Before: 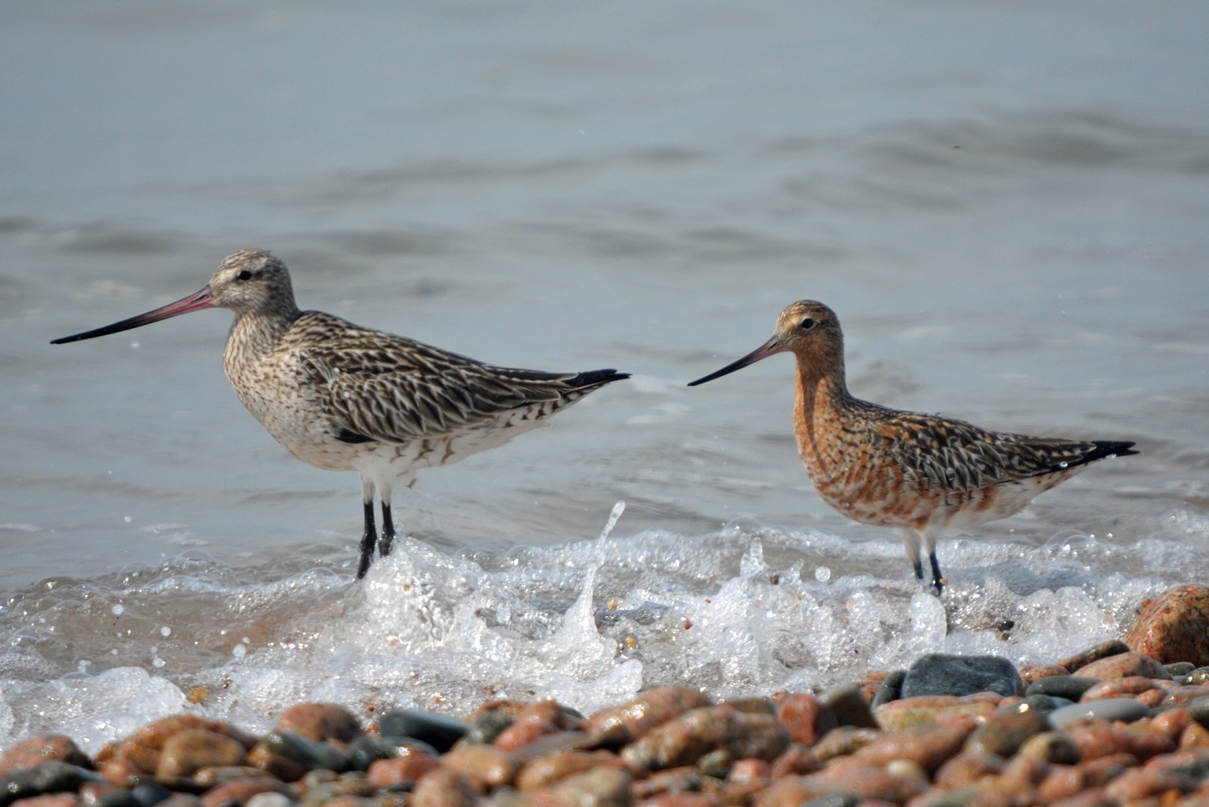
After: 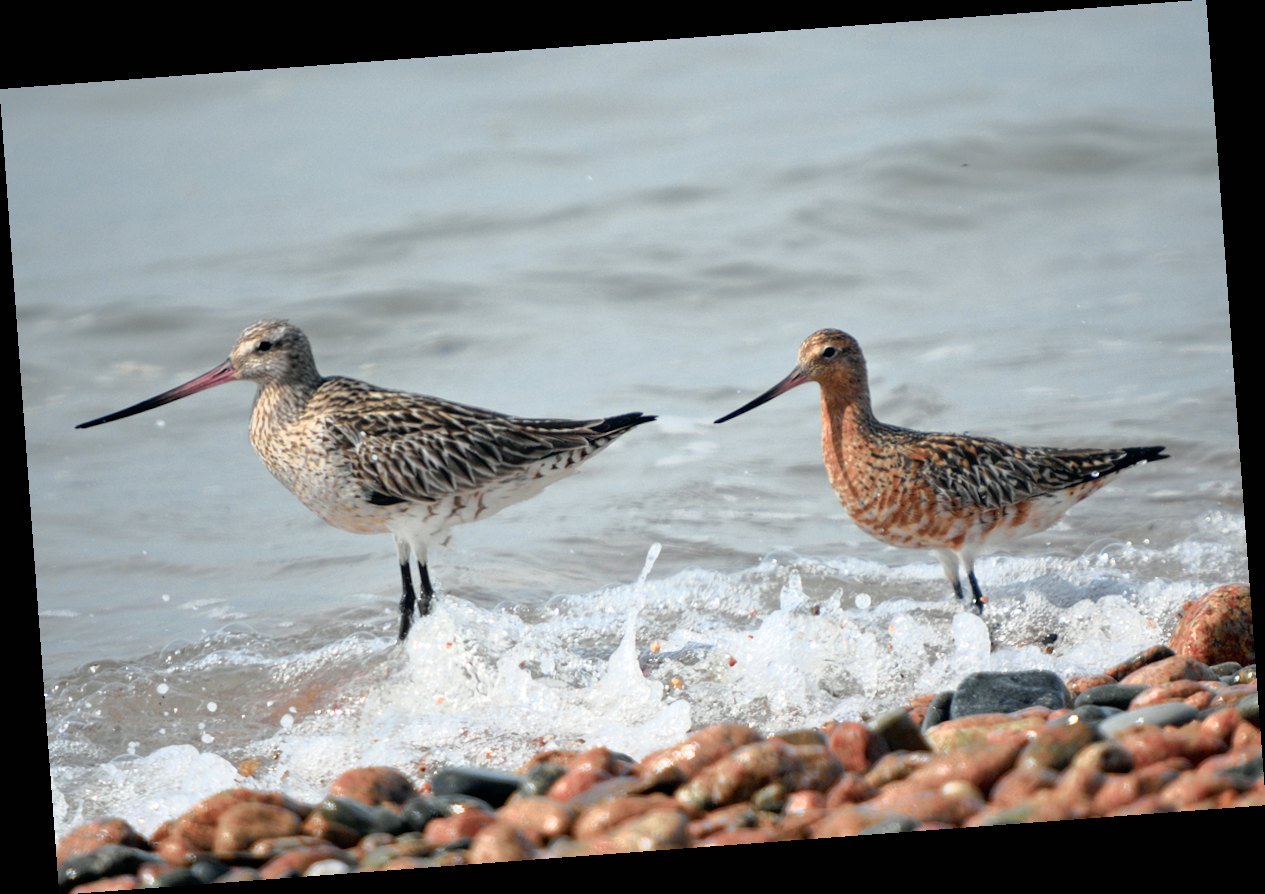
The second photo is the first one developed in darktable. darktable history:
tone curve: curves: ch0 [(0, 0) (0.105, 0.068) (0.181, 0.185) (0.28, 0.291) (0.384, 0.404) (0.485, 0.531) (0.638, 0.681) (0.795, 0.879) (1, 0.977)]; ch1 [(0, 0) (0.161, 0.092) (0.35, 0.33) (0.379, 0.401) (0.456, 0.469) (0.504, 0.5) (0.512, 0.514) (0.58, 0.597) (0.635, 0.646) (1, 1)]; ch2 [(0, 0) (0.371, 0.362) (0.437, 0.437) (0.5, 0.5) (0.53, 0.523) (0.56, 0.58) (0.622, 0.606) (1, 1)], color space Lab, independent channels, preserve colors none
rotate and perspective: rotation -4.25°, automatic cropping off
exposure: exposure 0.207 EV, compensate highlight preservation false
